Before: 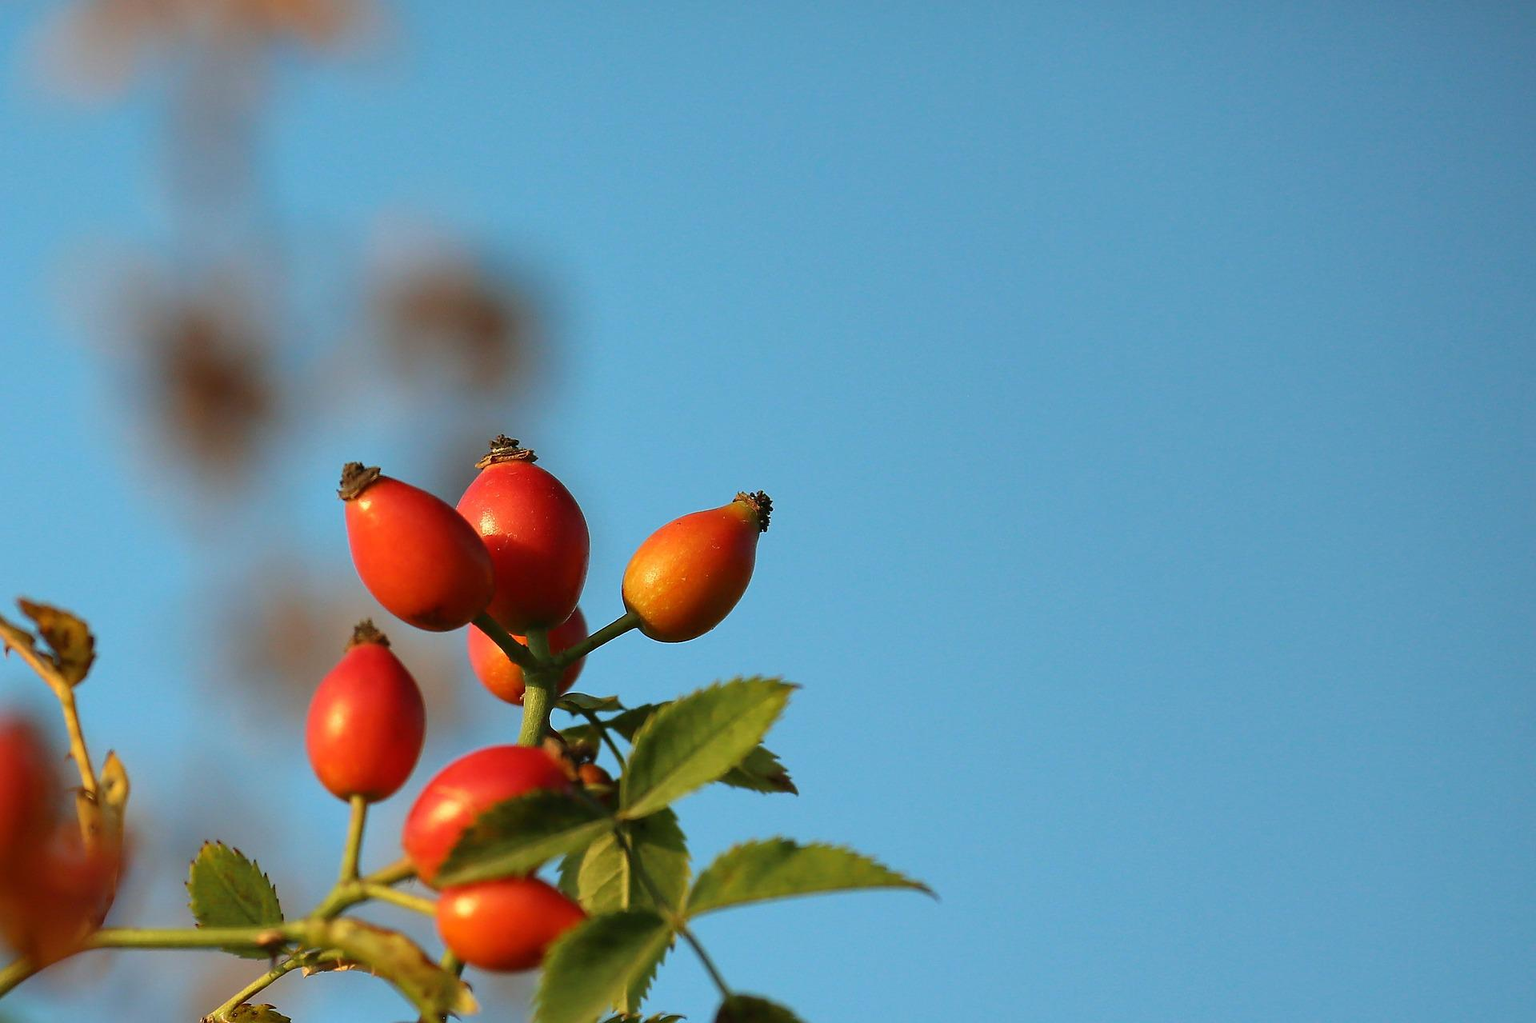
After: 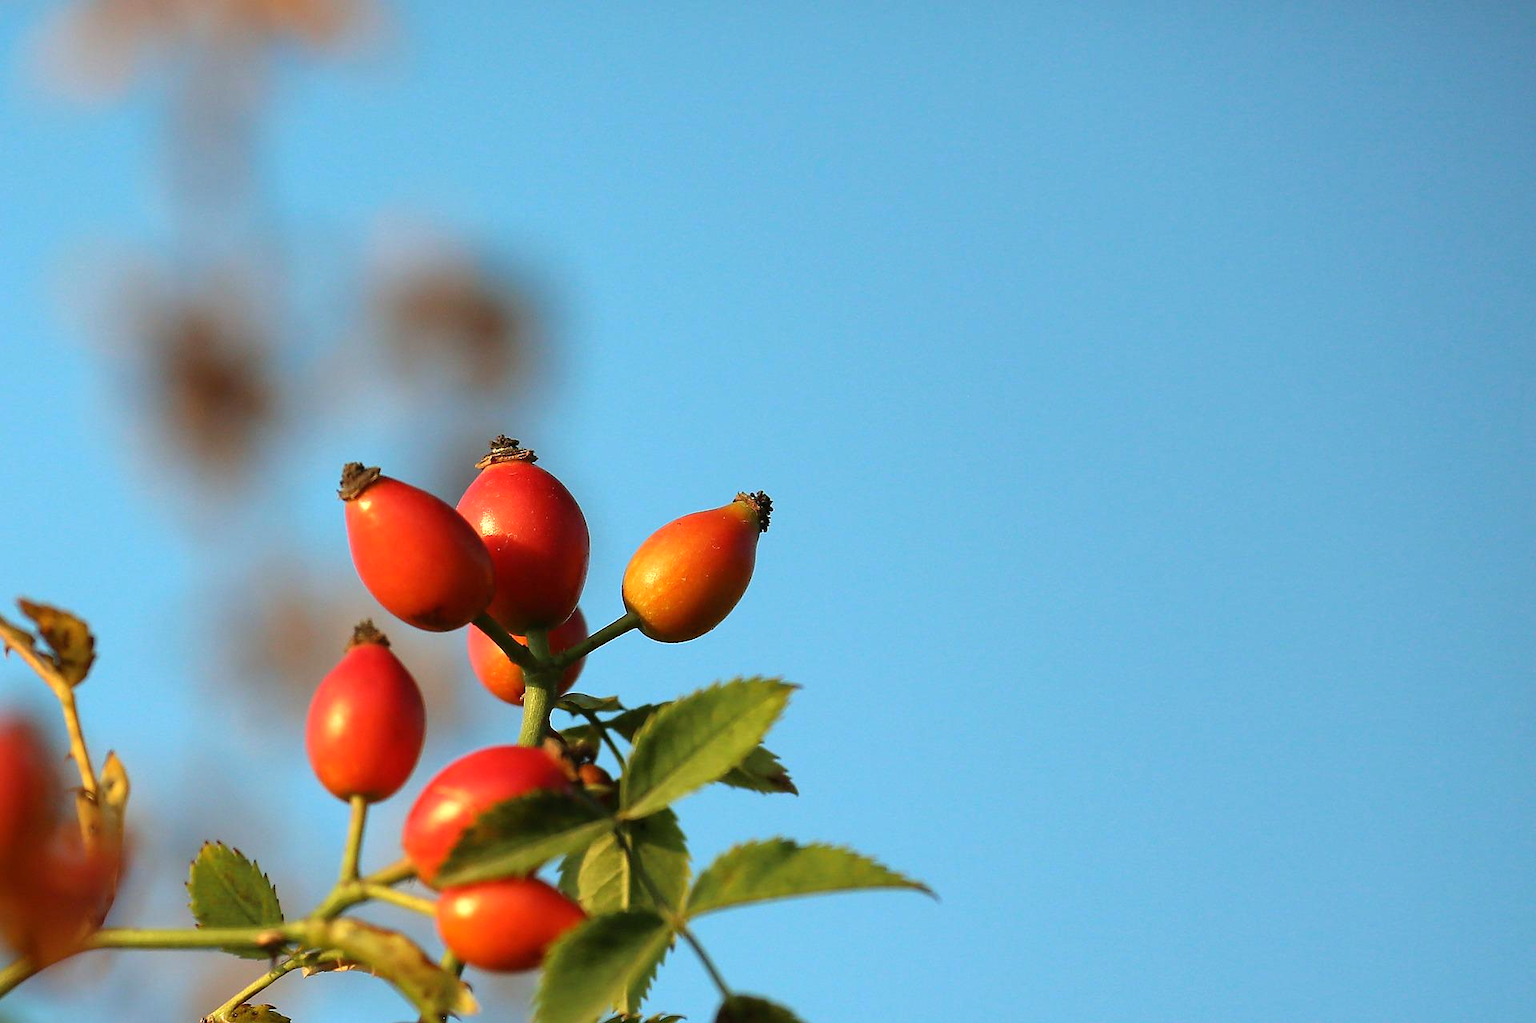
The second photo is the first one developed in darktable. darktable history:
tone equalizer: -8 EV -0.422 EV, -7 EV -0.388 EV, -6 EV -0.362 EV, -5 EV -0.203 EV, -3 EV 0.214 EV, -2 EV 0.361 EV, -1 EV 0.377 EV, +0 EV 0.396 EV
